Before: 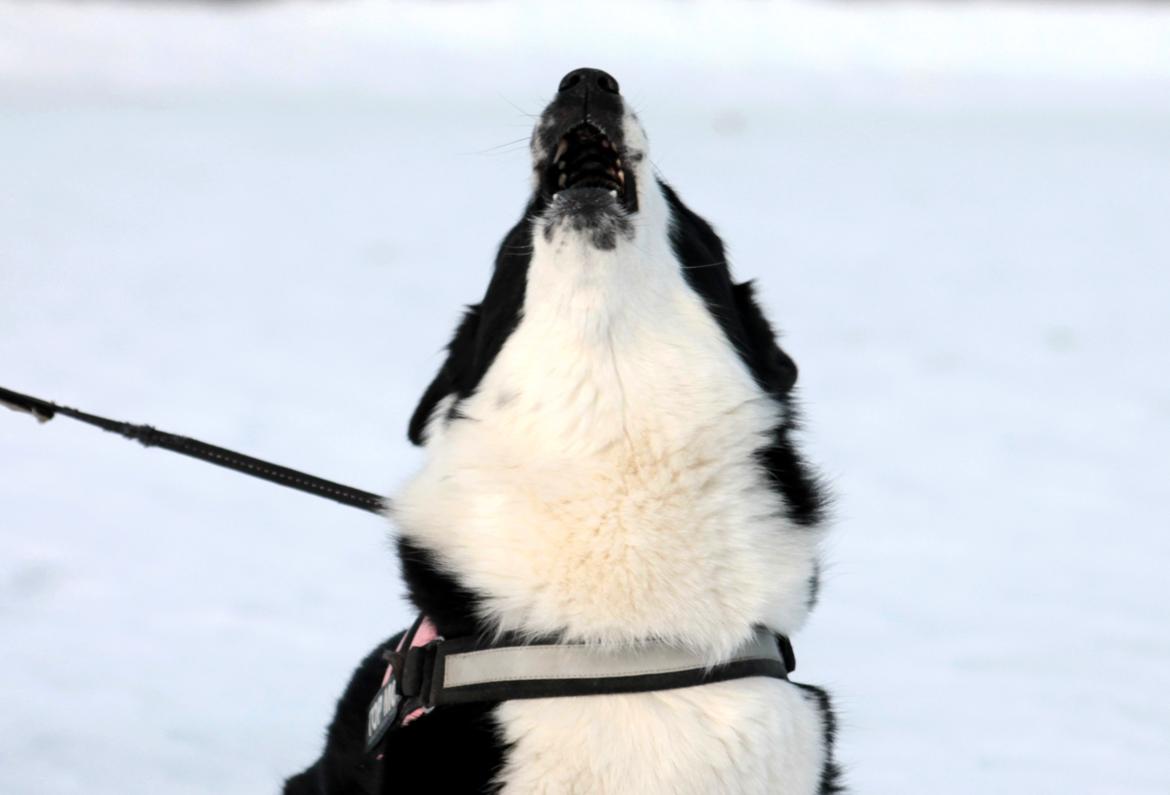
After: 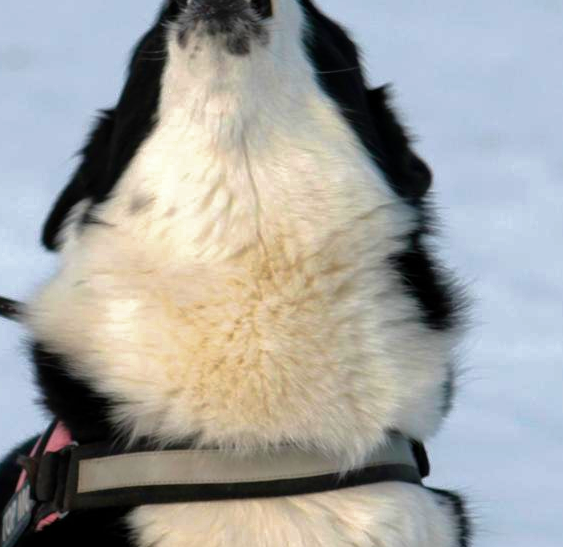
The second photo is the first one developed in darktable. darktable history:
velvia: strength 74.23%
crop: left 31.342%, top 24.546%, right 20.474%, bottom 6.629%
base curve: curves: ch0 [(0, 0) (0.826, 0.587) (1, 1)]
